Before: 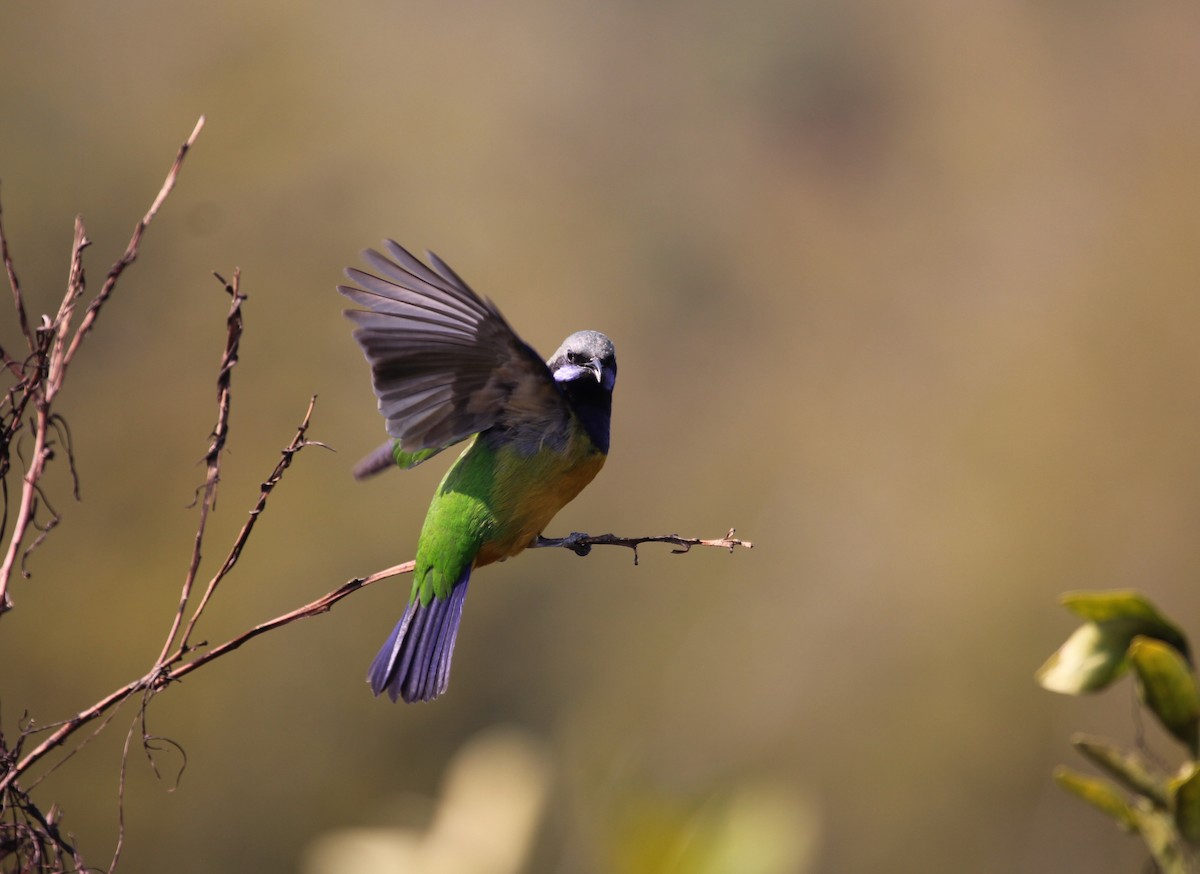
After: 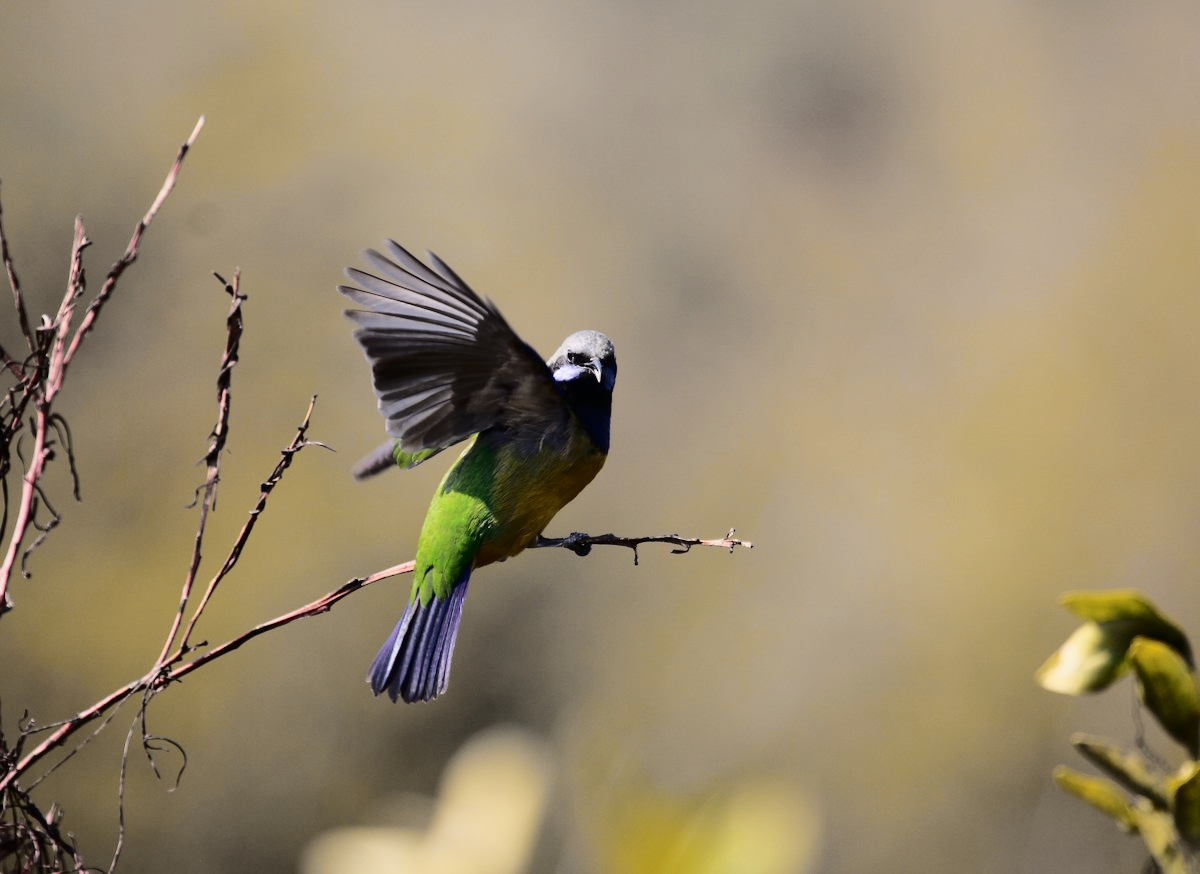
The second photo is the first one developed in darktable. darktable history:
tone curve: curves: ch0 [(0, 0) (0.094, 0.039) (0.243, 0.155) (0.411, 0.482) (0.479, 0.583) (0.654, 0.742) (0.793, 0.851) (0.994, 0.974)]; ch1 [(0, 0) (0.161, 0.092) (0.35, 0.33) (0.392, 0.392) (0.456, 0.456) (0.505, 0.502) (0.537, 0.518) (0.553, 0.53) (0.573, 0.569) (0.718, 0.718) (1, 1)]; ch2 [(0, 0) (0.346, 0.362) (0.411, 0.412) (0.502, 0.502) (0.531, 0.521) (0.576, 0.553) (0.615, 0.621) (1, 1)], color space Lab, independent channels, preserve colors none
